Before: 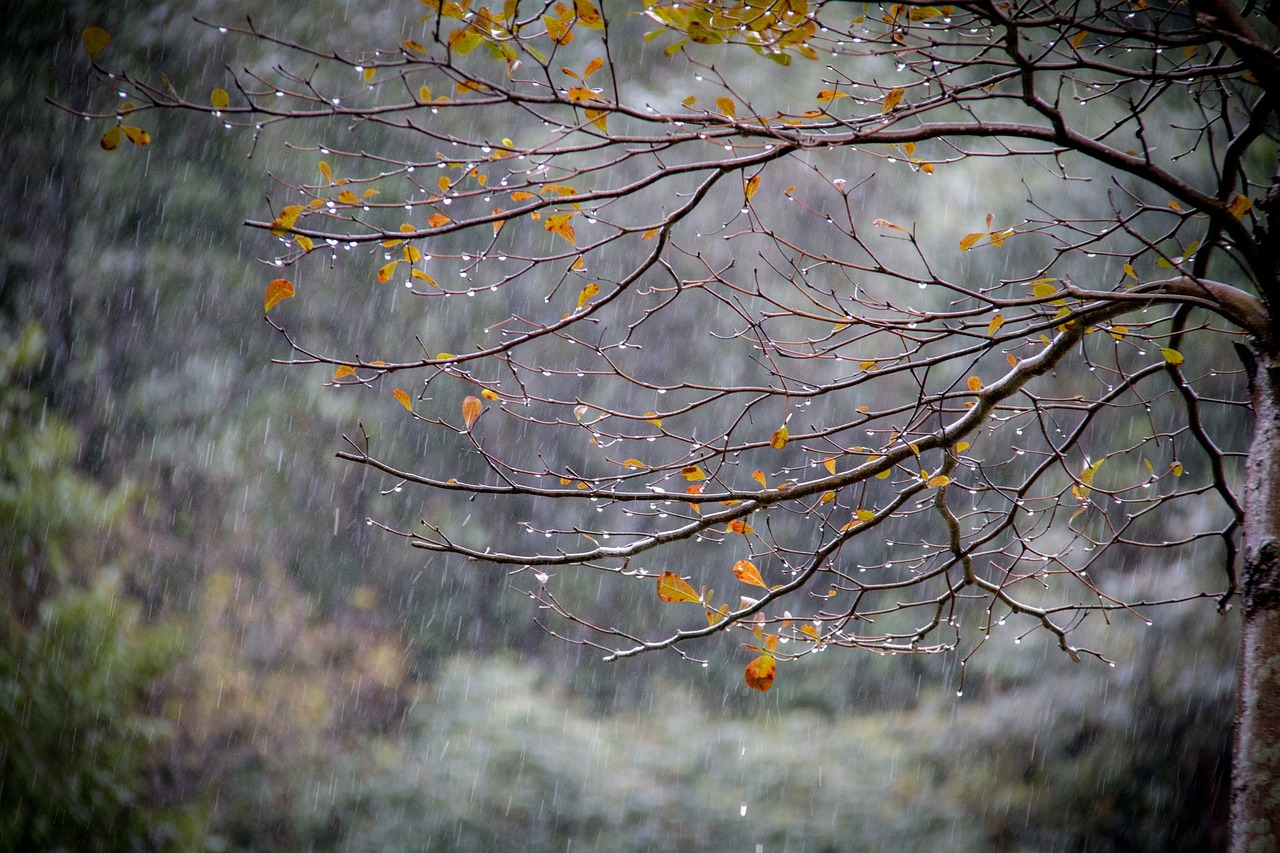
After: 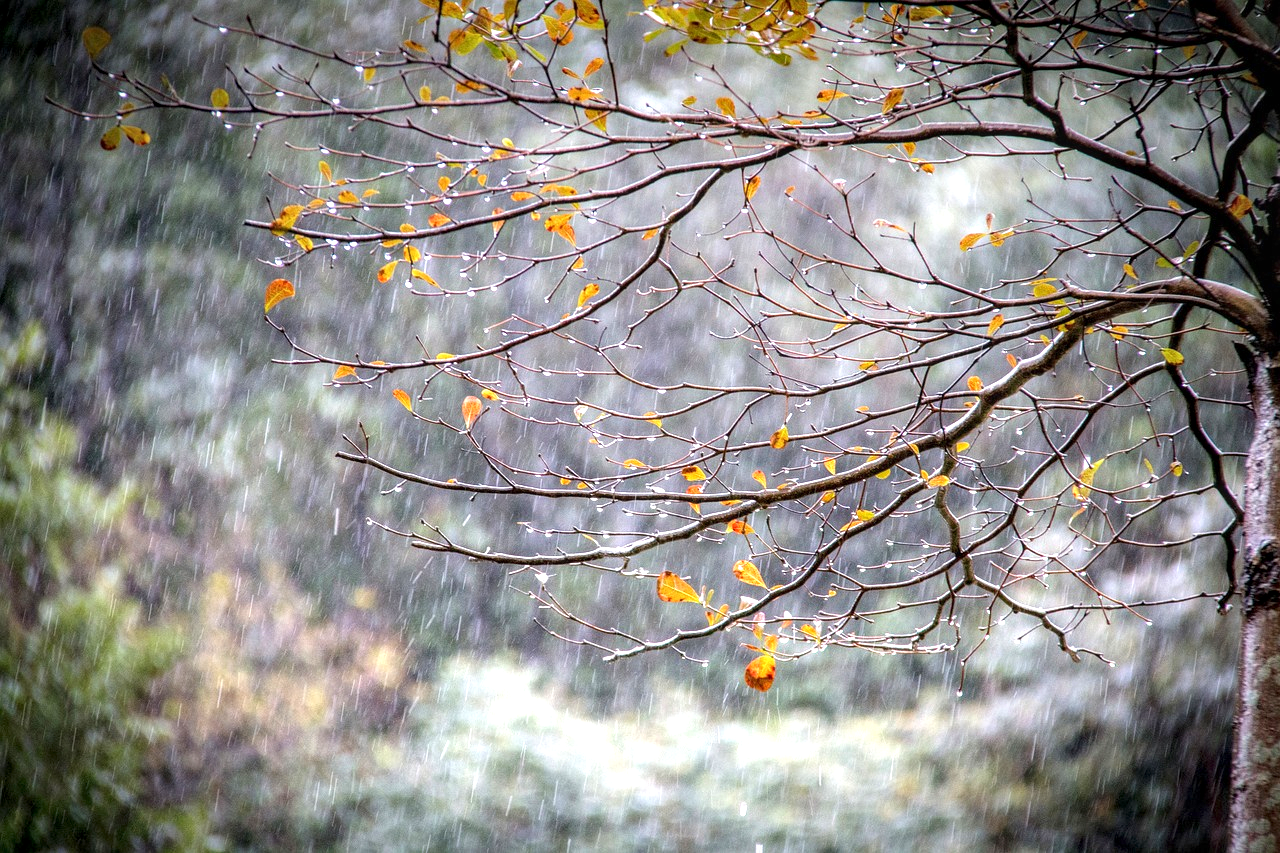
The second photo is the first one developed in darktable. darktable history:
graduated density: on, module defaults
exposure: black level correction 0, exposure 1.3 EV, compensate exposure bias true, compensate highlight preservation false
local contrast: on, module defaults
tone equalizer: on, module defaults
